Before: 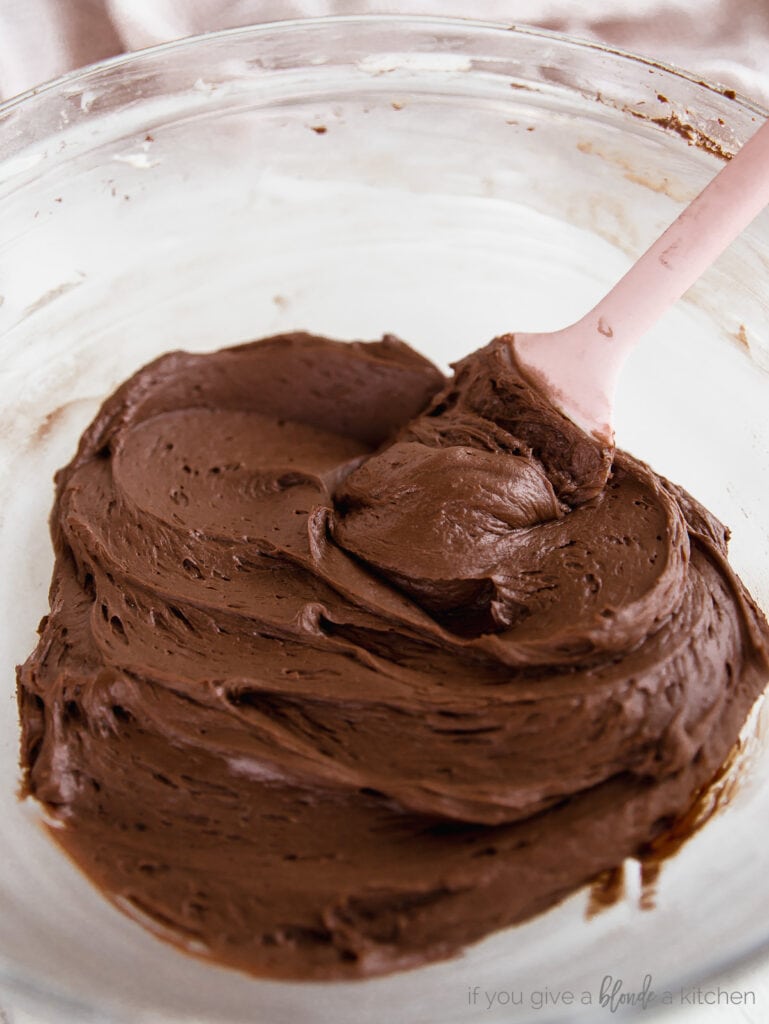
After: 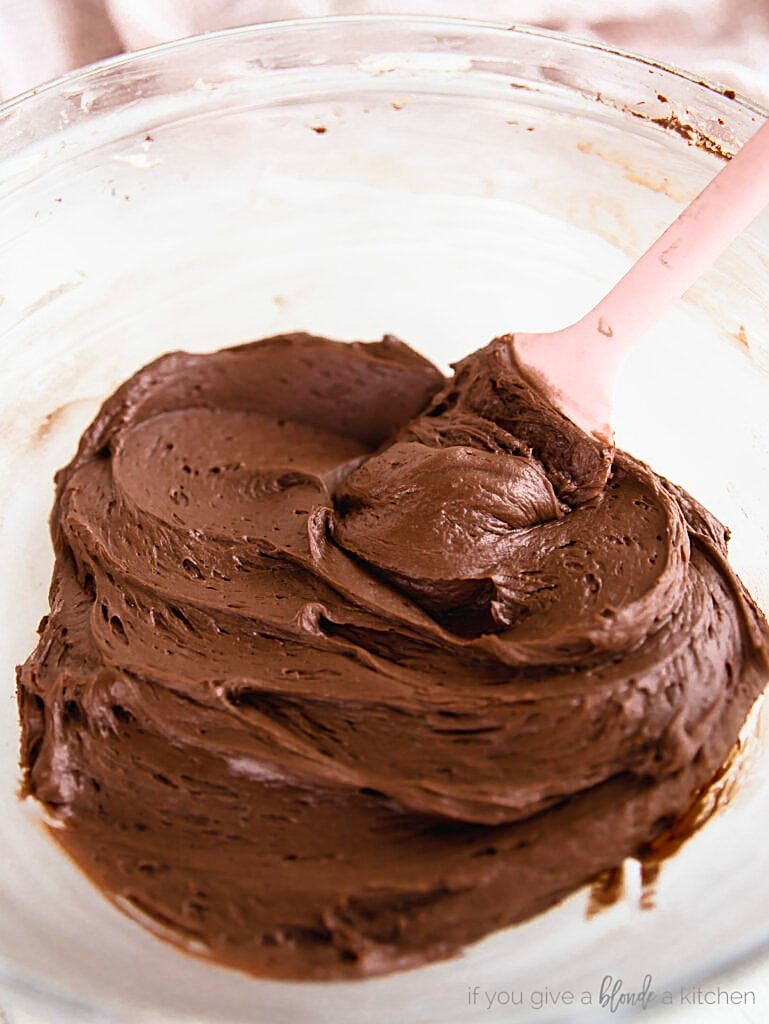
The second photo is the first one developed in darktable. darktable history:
contrast brightness saturation: contrast 0.2, brightness 0.16, saturation 0.22
sharpen: on, module defaults
